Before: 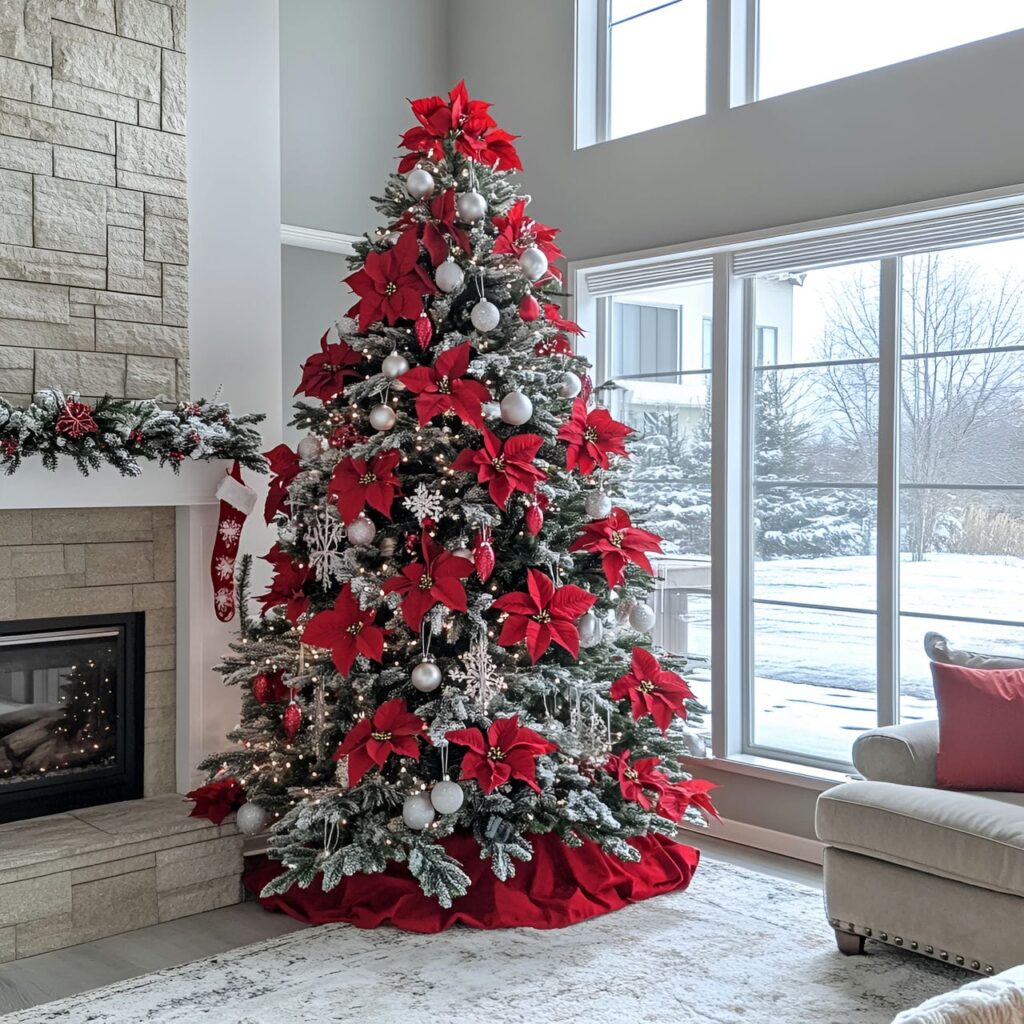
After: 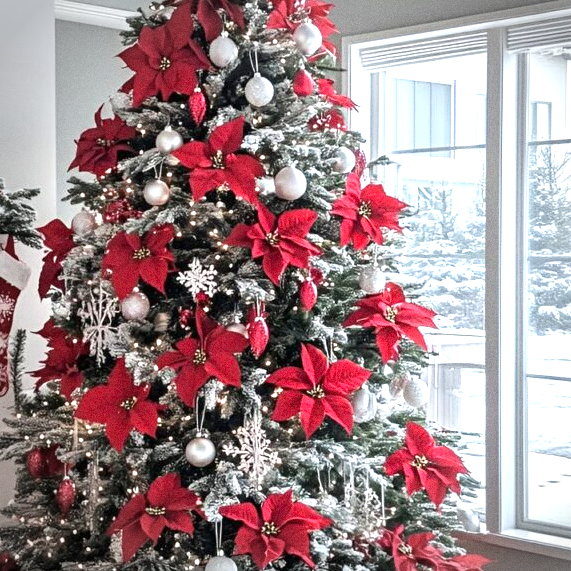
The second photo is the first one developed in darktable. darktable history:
exposure: exposure 0.921 EV, compensate highlight preservation false
vignetting: automatic ratio true
grain: strength 26%
crop and rotate: left 22.13%, top 22.054%, right 22.026%, bottom 22.102%
